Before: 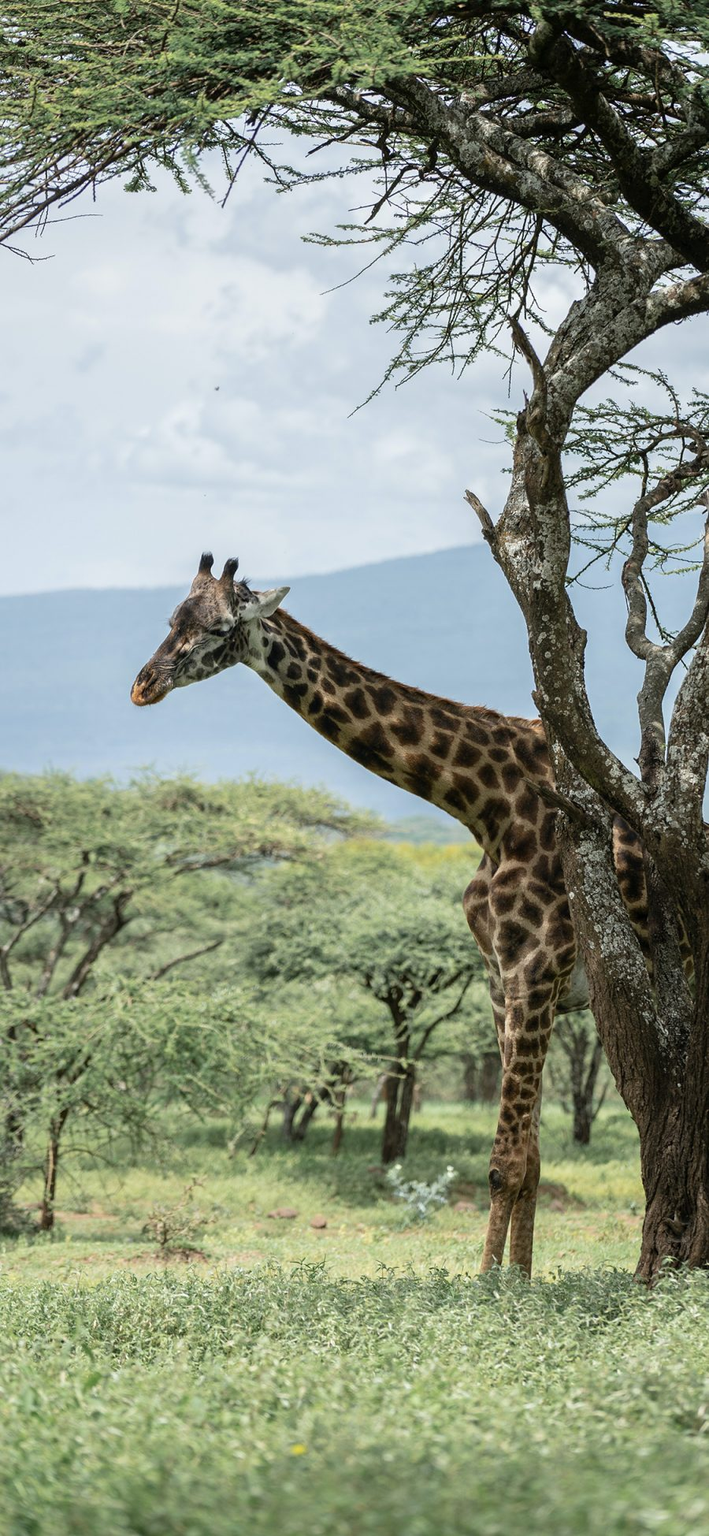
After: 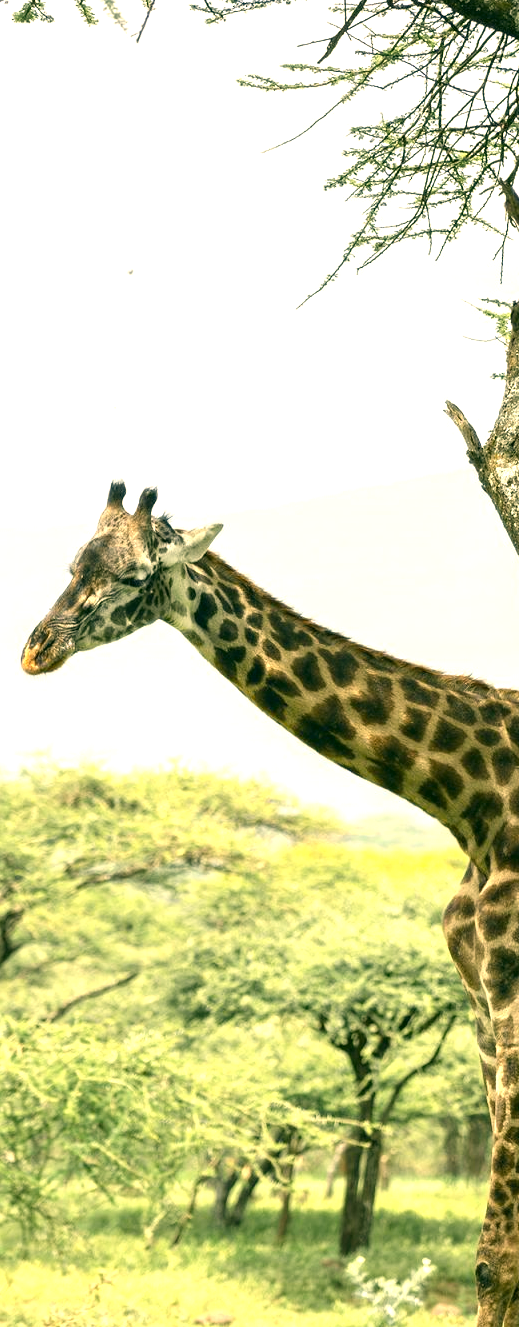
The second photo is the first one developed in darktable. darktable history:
color correction: highlights a* 4.93, highlights b* 24.77, shadows a* -16.18, shadows b* 3.7
local contrast: mode bilateral grid, contrast 100, coarseness 99, detail 93%, midtone range 0.2
exposure: exposure 1.141 EV, compensate exposure bias true, compensate highlight preservation false
crop: left 16.179%, top 11.343%, right 26.121%, bottom 20.545%
